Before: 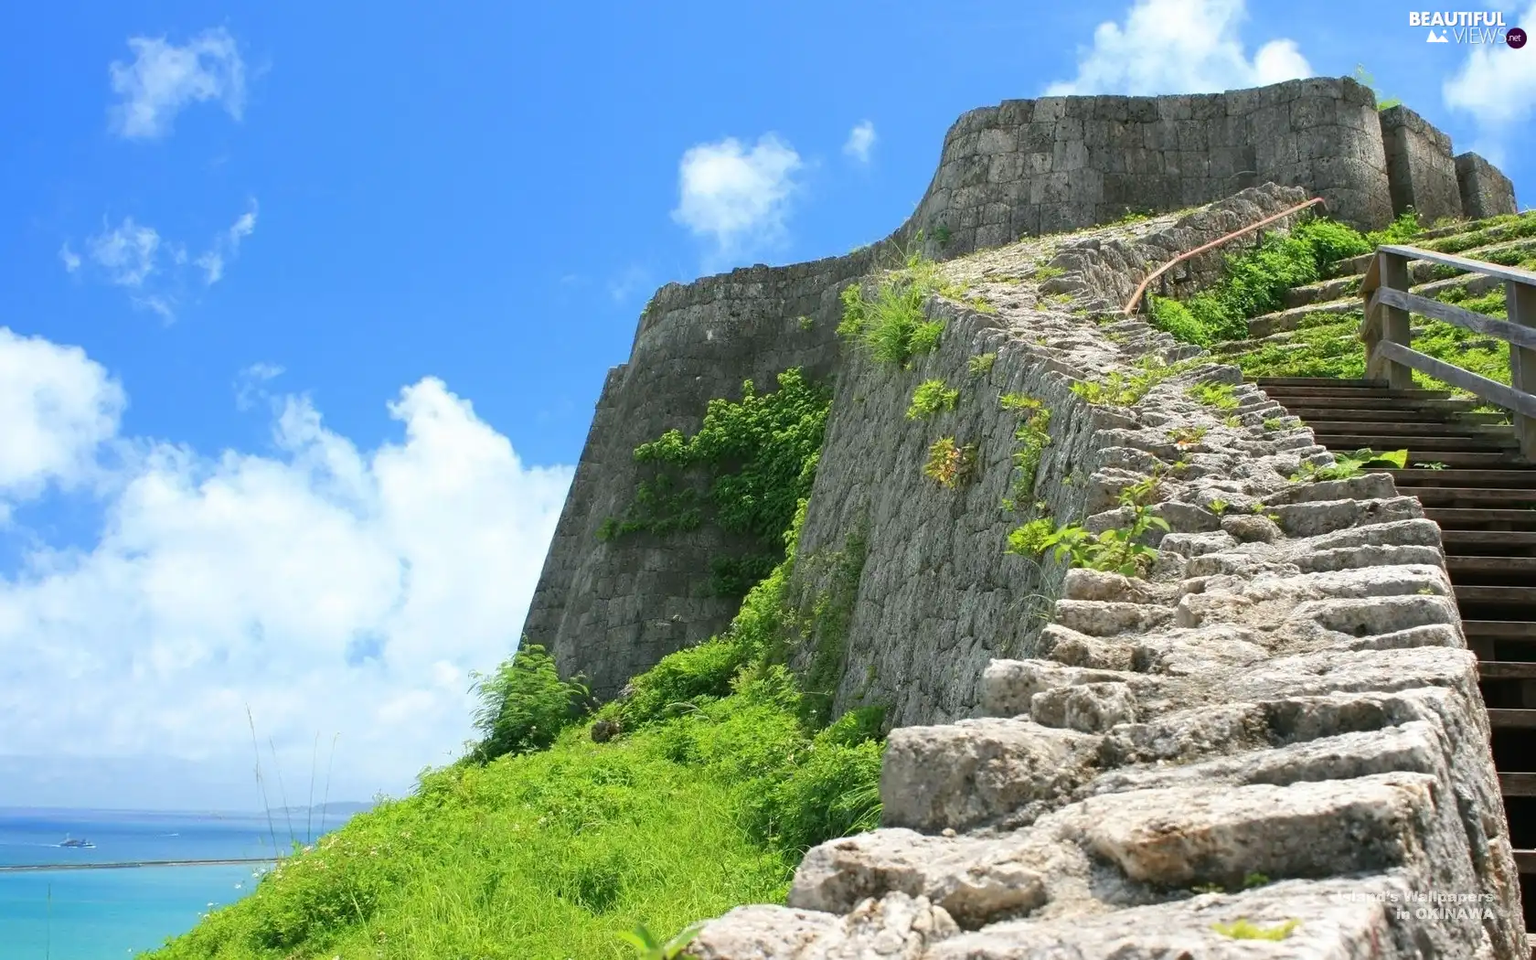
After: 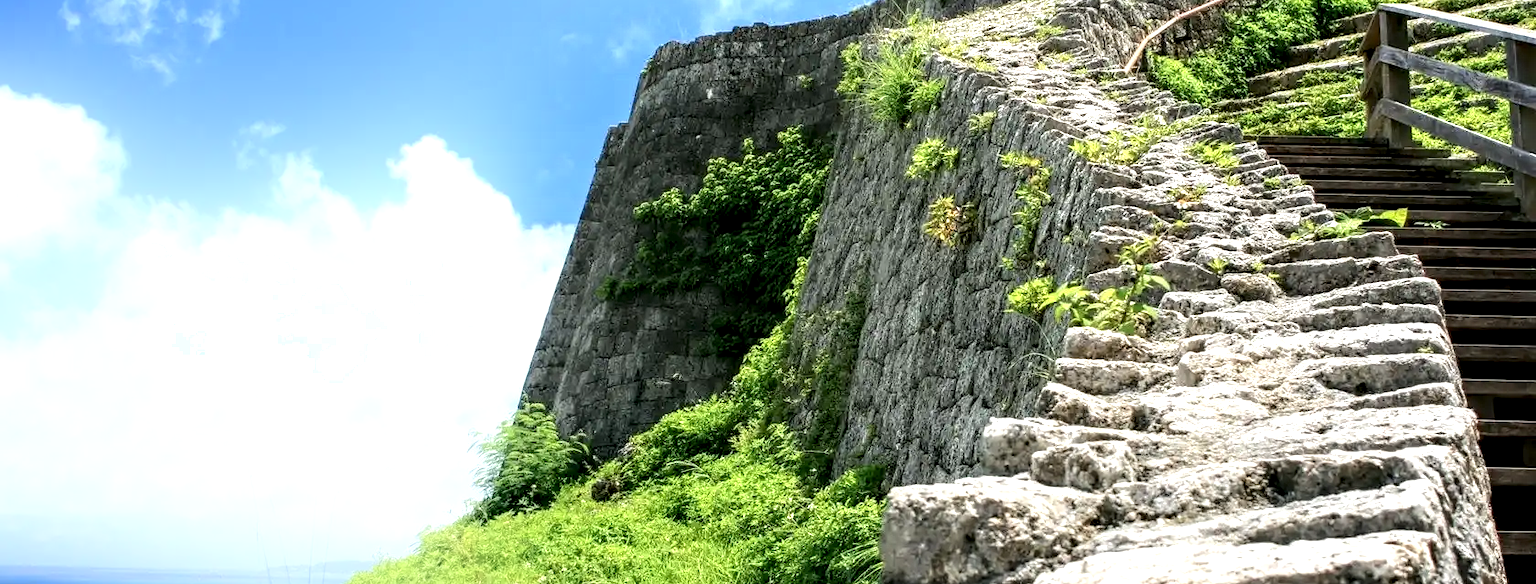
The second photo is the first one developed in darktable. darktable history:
exposure: exposure 0.127 EV, compensate highlight preservation false
shadows and highlights: shadows -54.24, highlights 85.24, soften with gaussian
local contrast: detail 202%
crop and rotate: top 25.208%, bottom 13.925%
